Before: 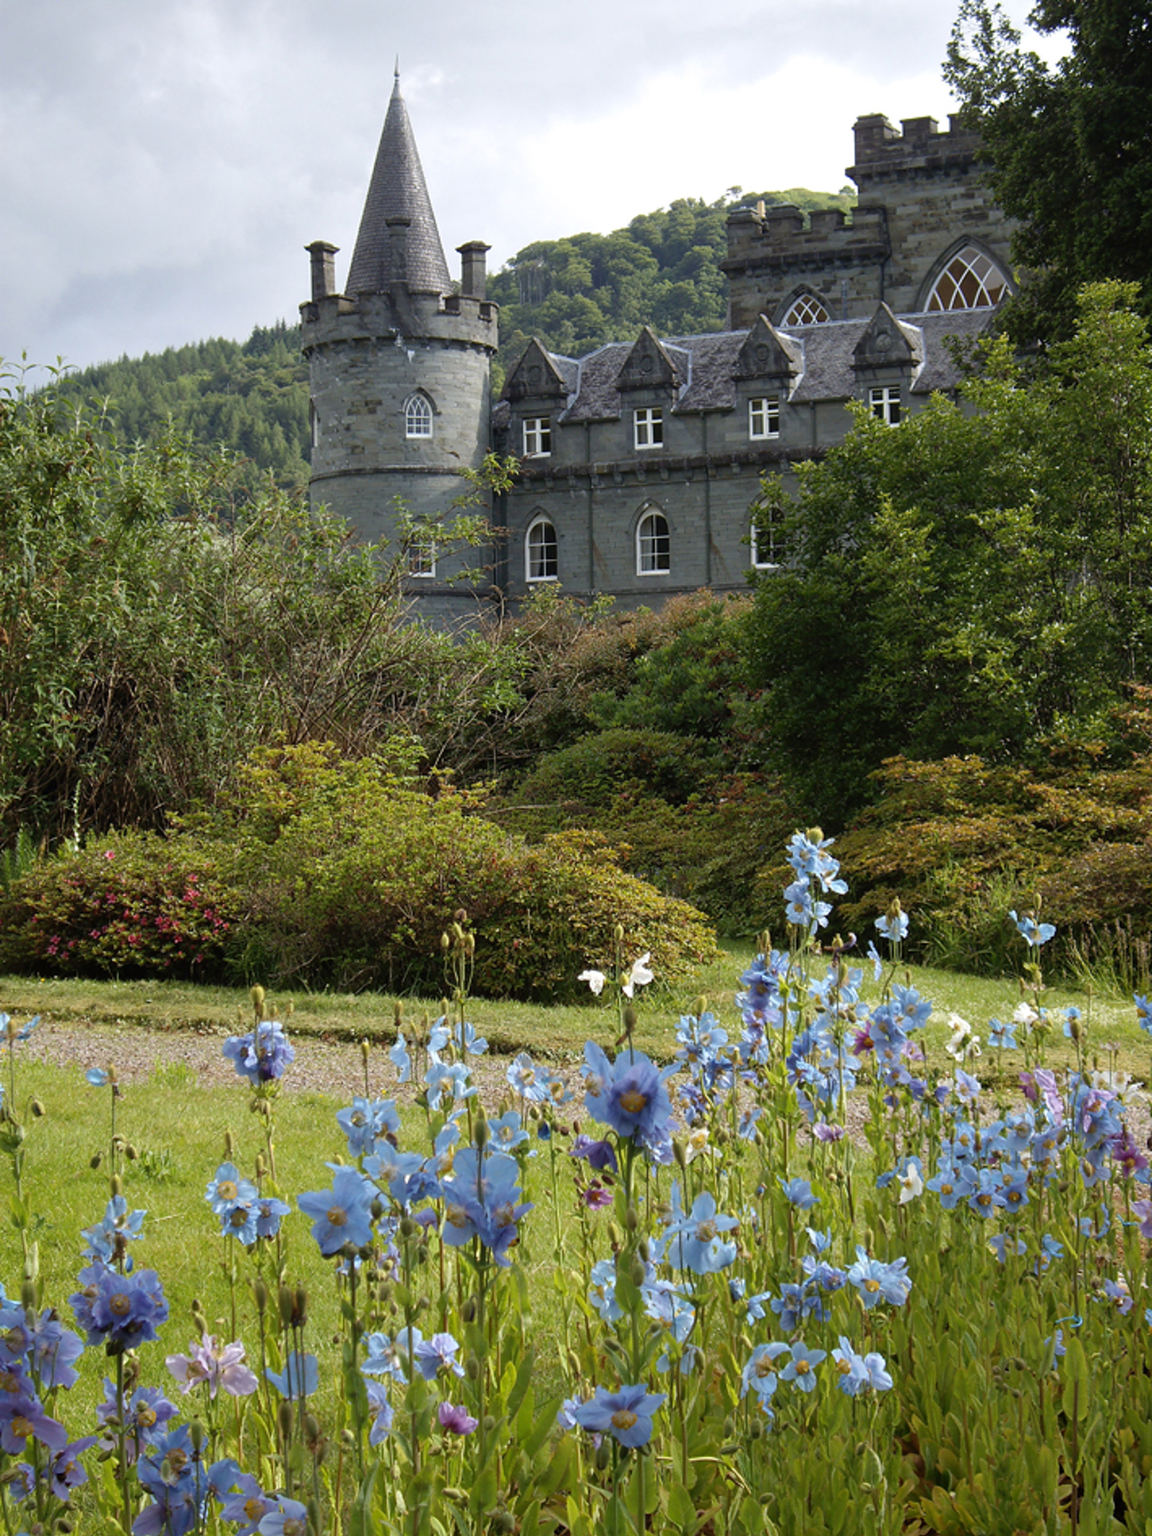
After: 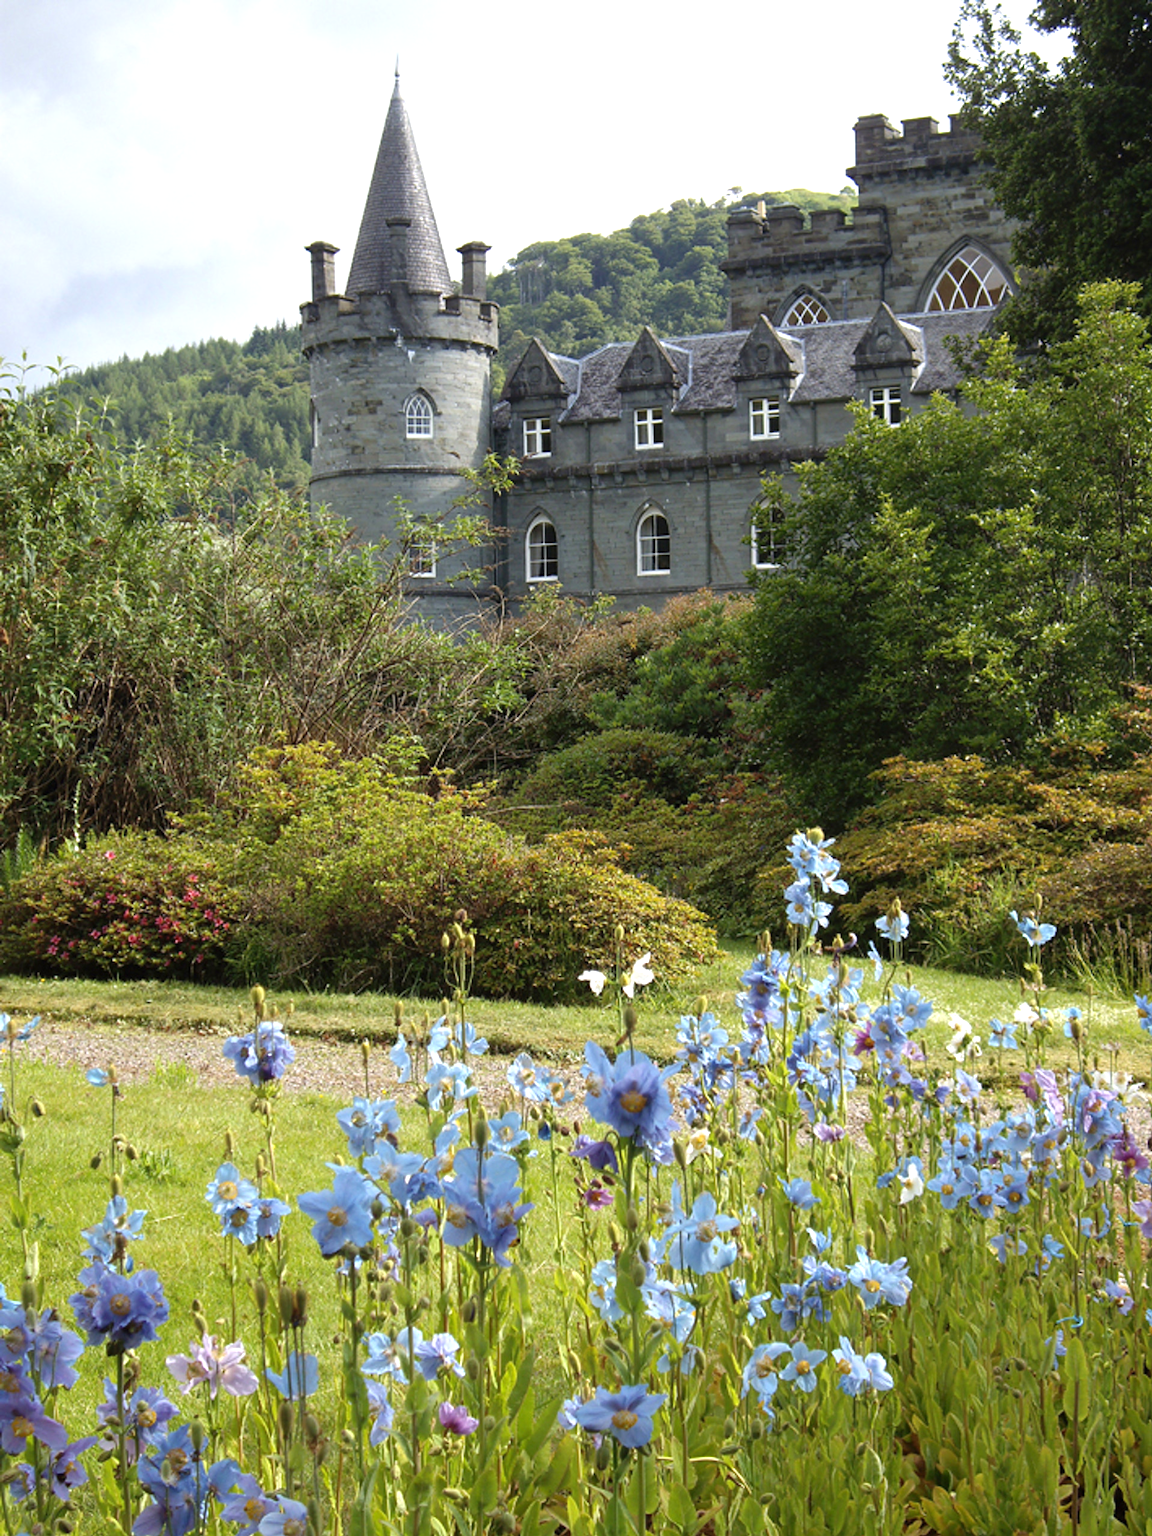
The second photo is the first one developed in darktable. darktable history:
exposure: exposure 0.561 EV, compensate exposure bias true, compensate highlight preservation false
